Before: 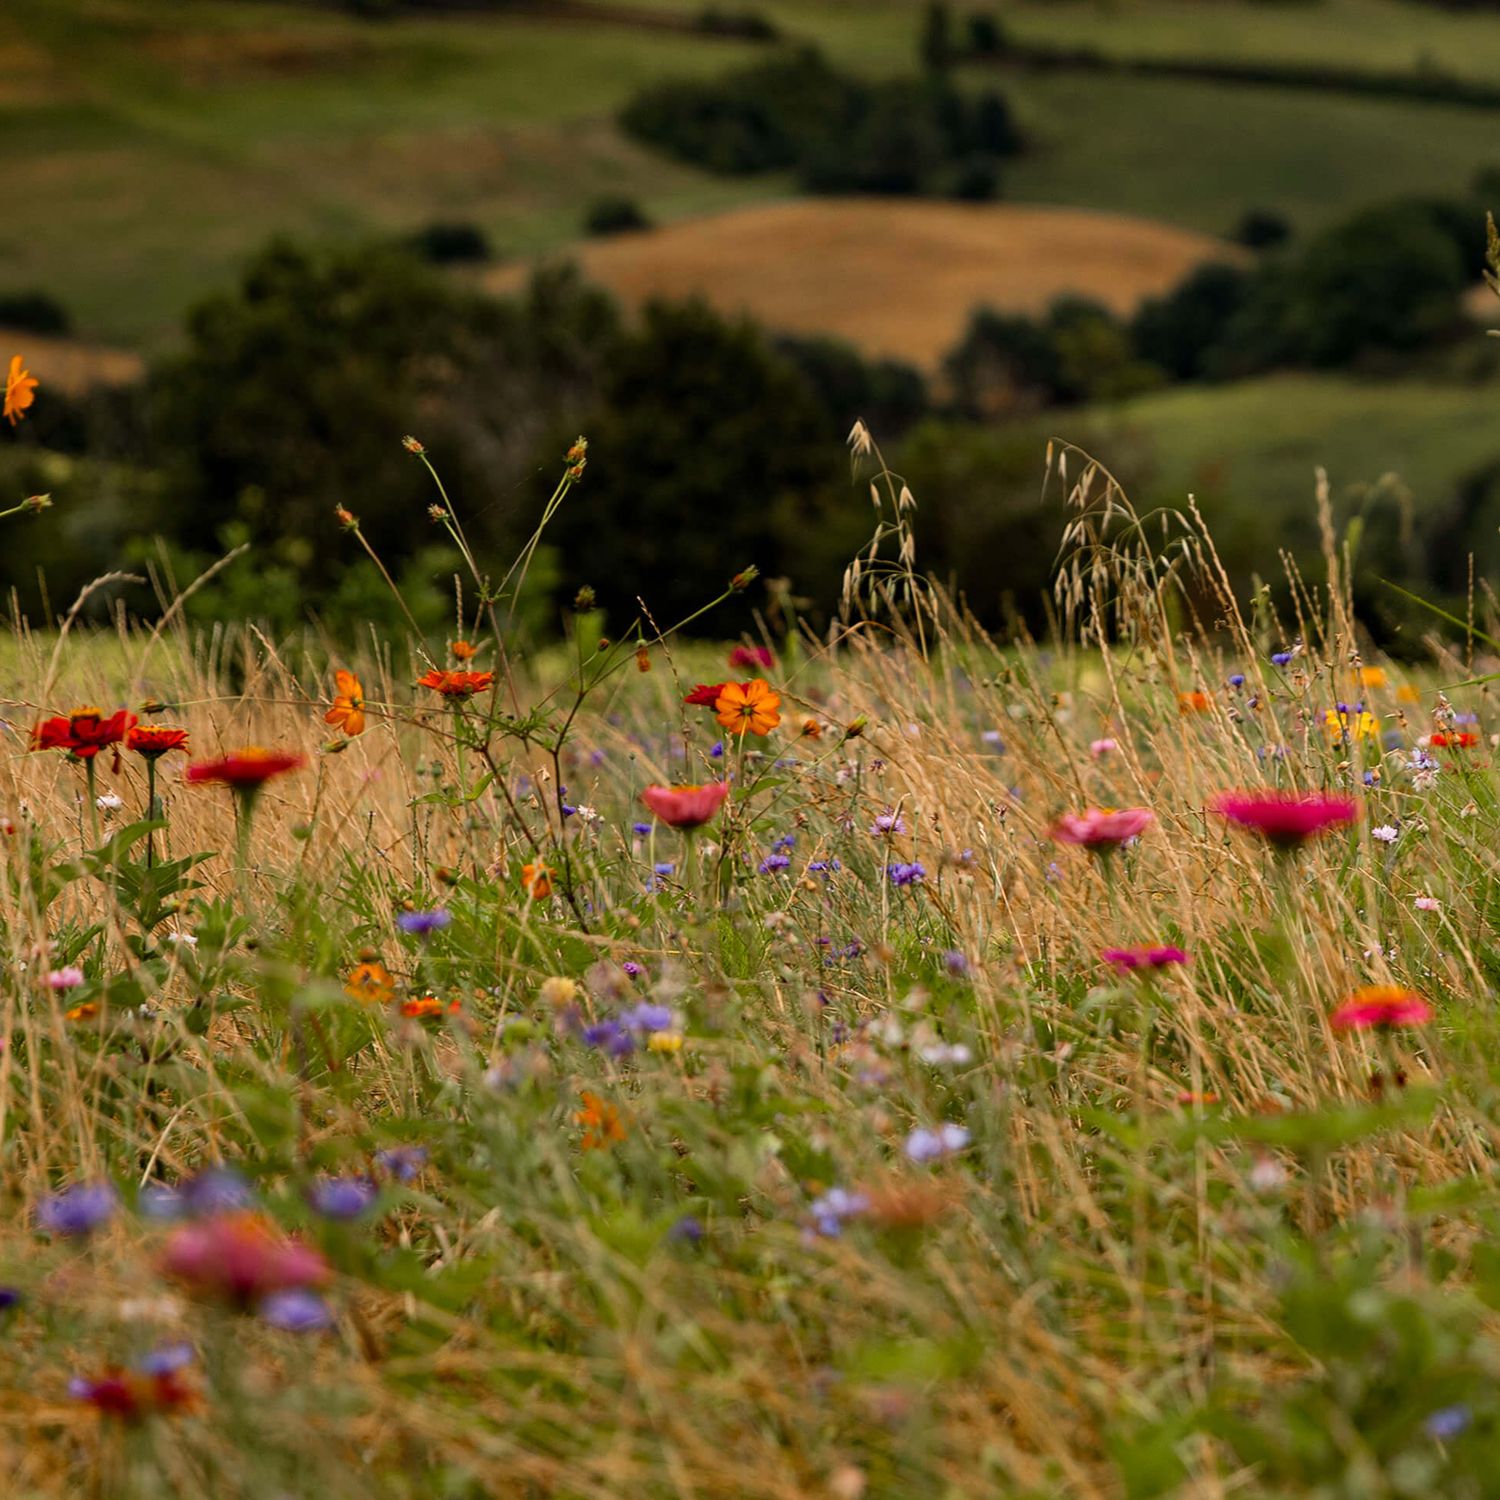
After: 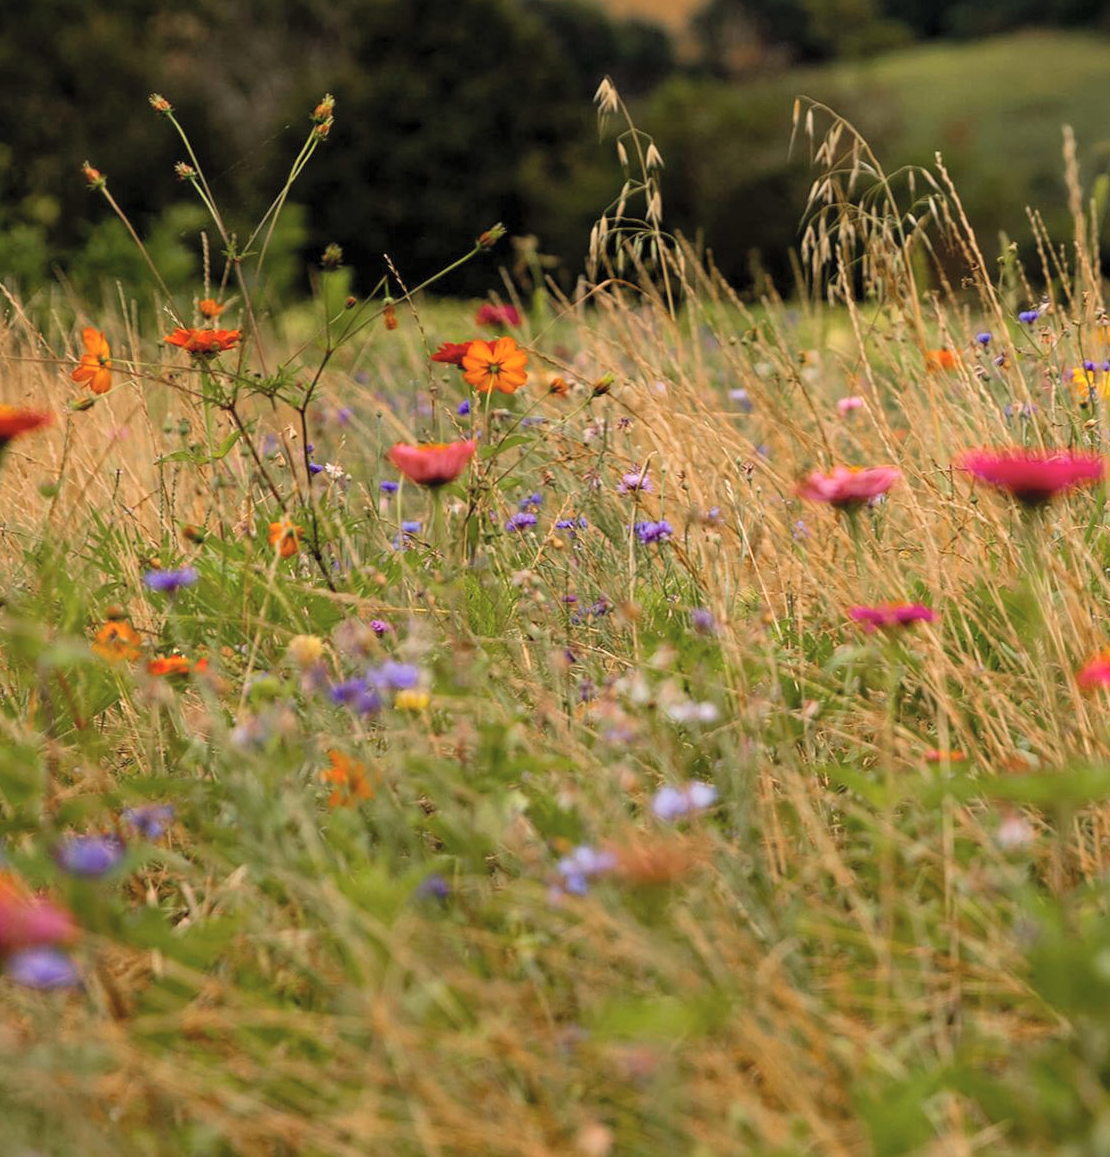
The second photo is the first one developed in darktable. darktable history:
contrast brightness saturation: brightness 0.15
crop: left 16.871%, top 22.857%, right 9.116%
